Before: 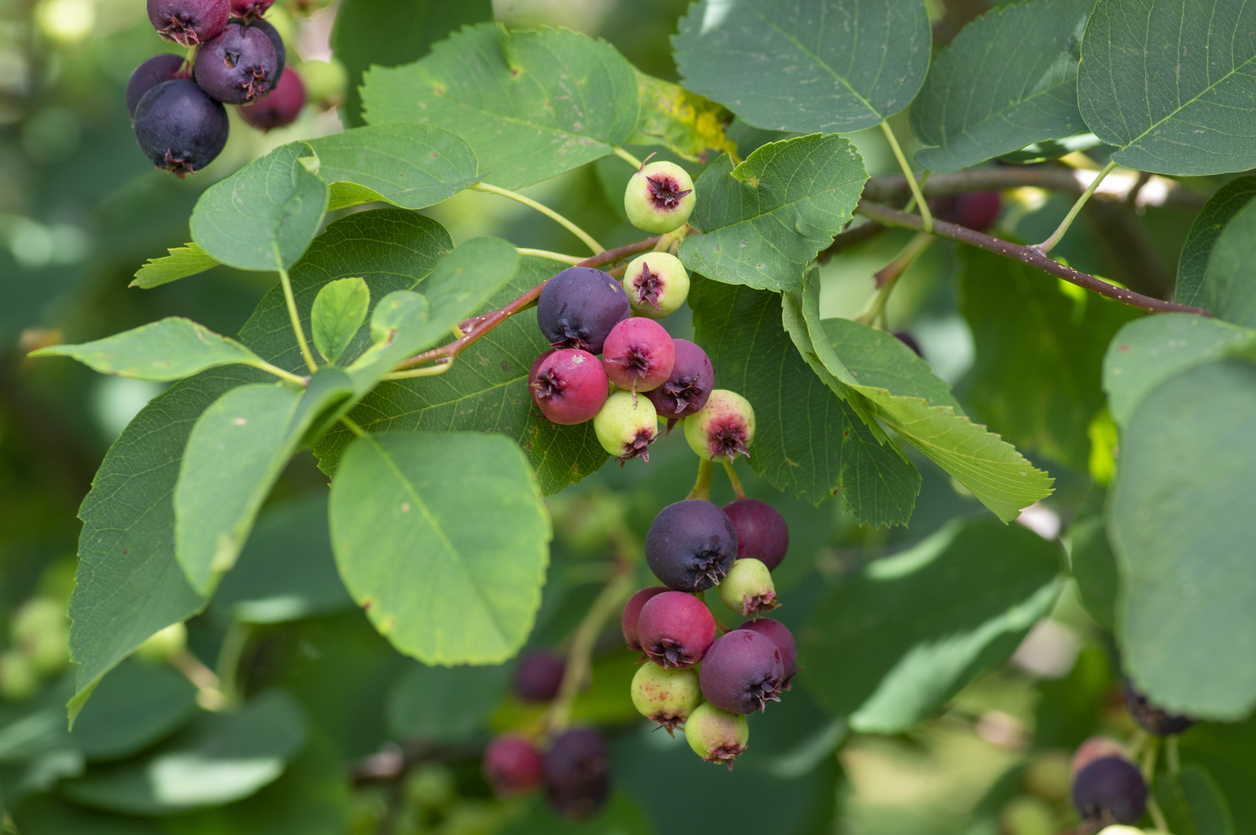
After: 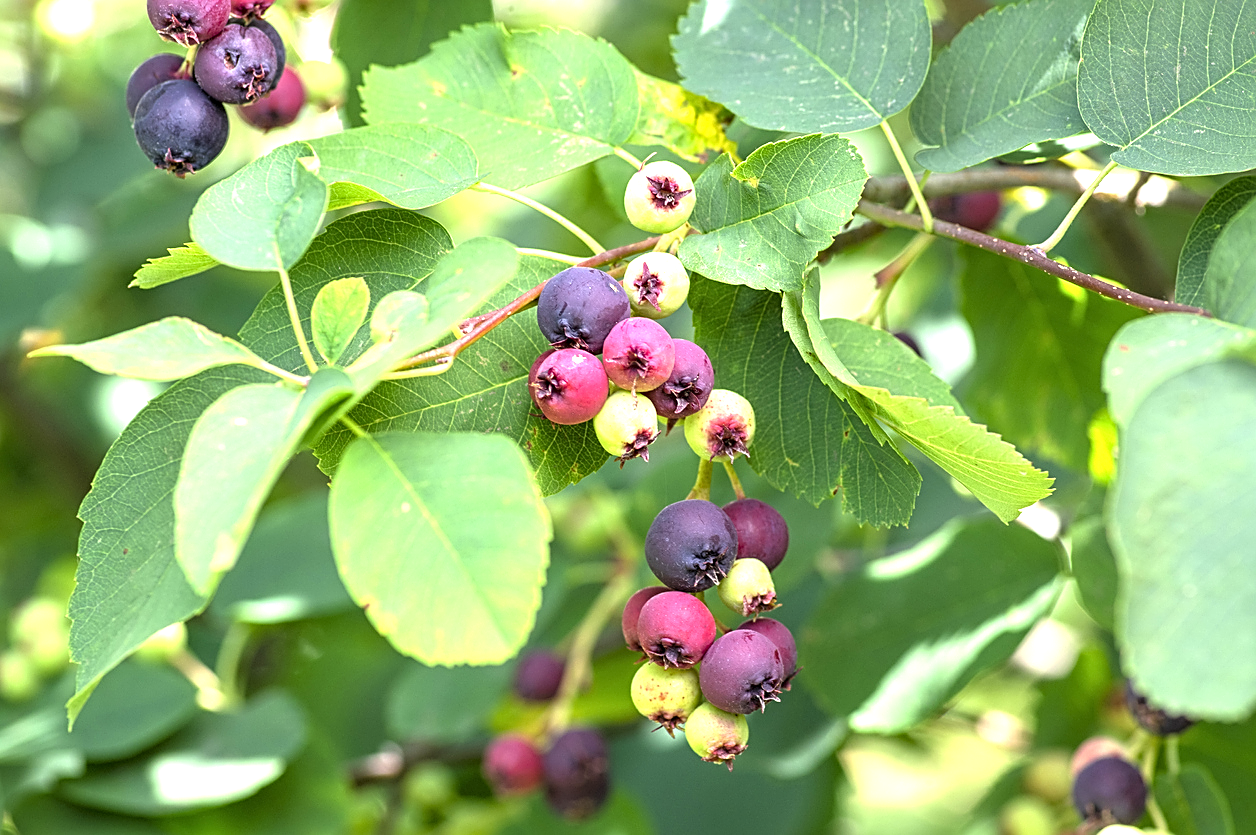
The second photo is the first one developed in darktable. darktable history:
sharpen: on, module defaults
tone equalizer: -8 EV -0.441 EV, -7 EV -0.386 EV, -6 EV -0.331 EV, -5 EV -0.259 EV, -3 EV 0.221 EV, -2 EV 0.35 EV, -1 EV 0.401 EV, +0 EV 0.403 EV
exposure: black level correction 0, exposure 1.018 EV, compensate highlight preservation false
contrast equalizer: octaves 7, y [[0.502, 0.505, 0.512, 0.529, 0.564, 0.588], [0.5 ×6], [0.502, 0.505, 0.512, 0.529, 0.564, 0.588], [0, 0.001, 0.001, 0.004, 0.008, 0.011], [0, 0.001, 0.001, 0.004, 0.008, 0.011]]
